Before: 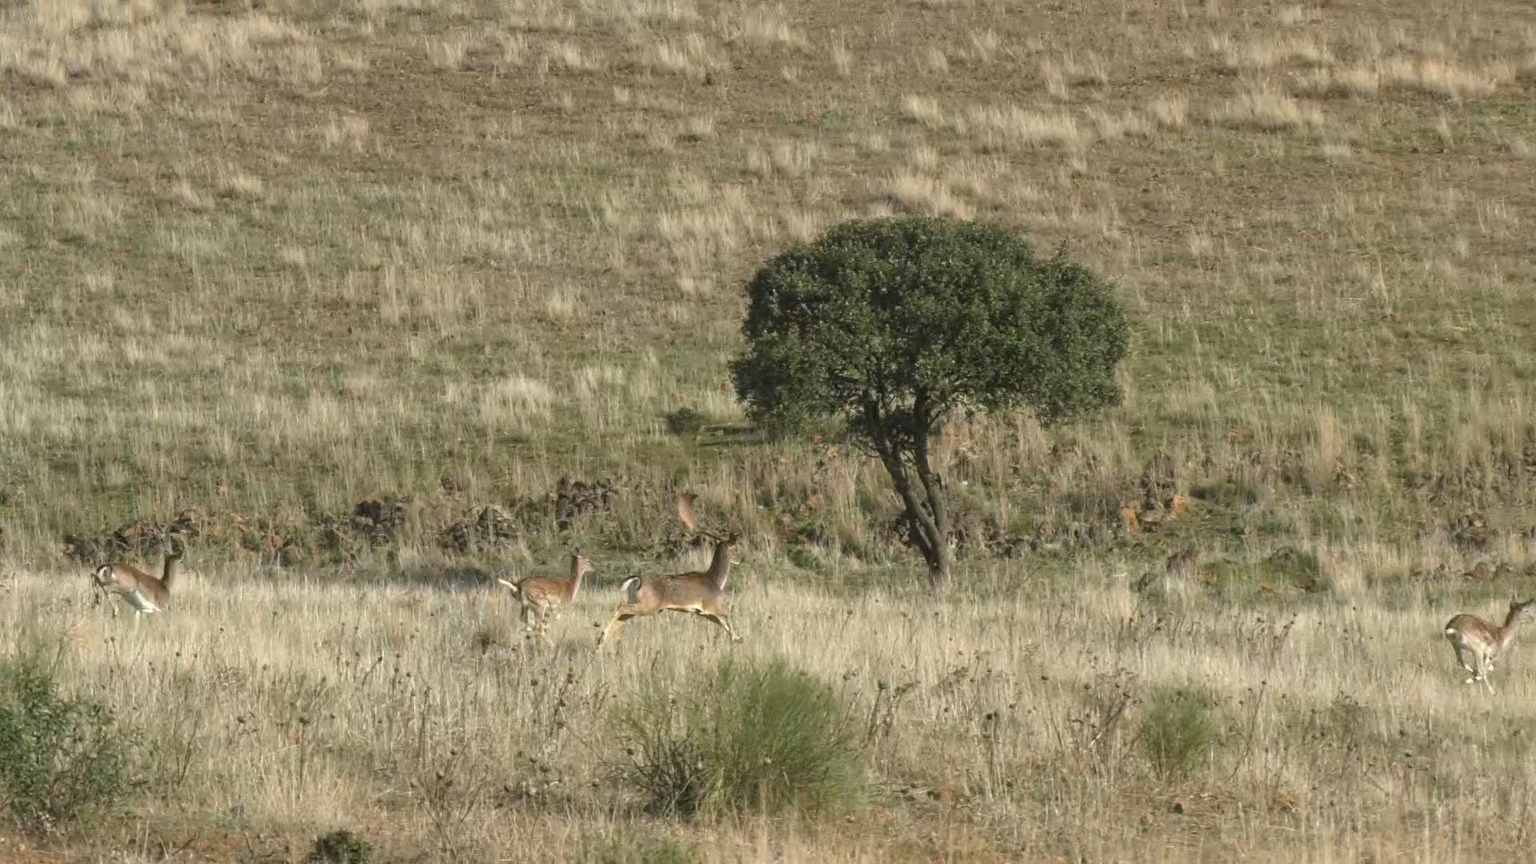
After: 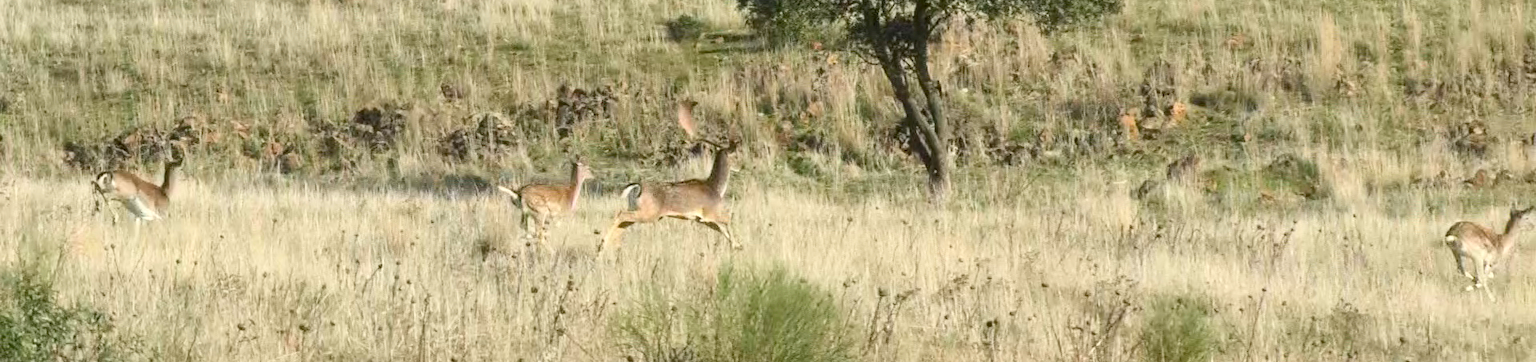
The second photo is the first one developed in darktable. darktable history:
crop: top 45.551%, bottom 12.262%
contrast brightness saturation: contrast 0.23, brightness 0.1, saturation 0.29
